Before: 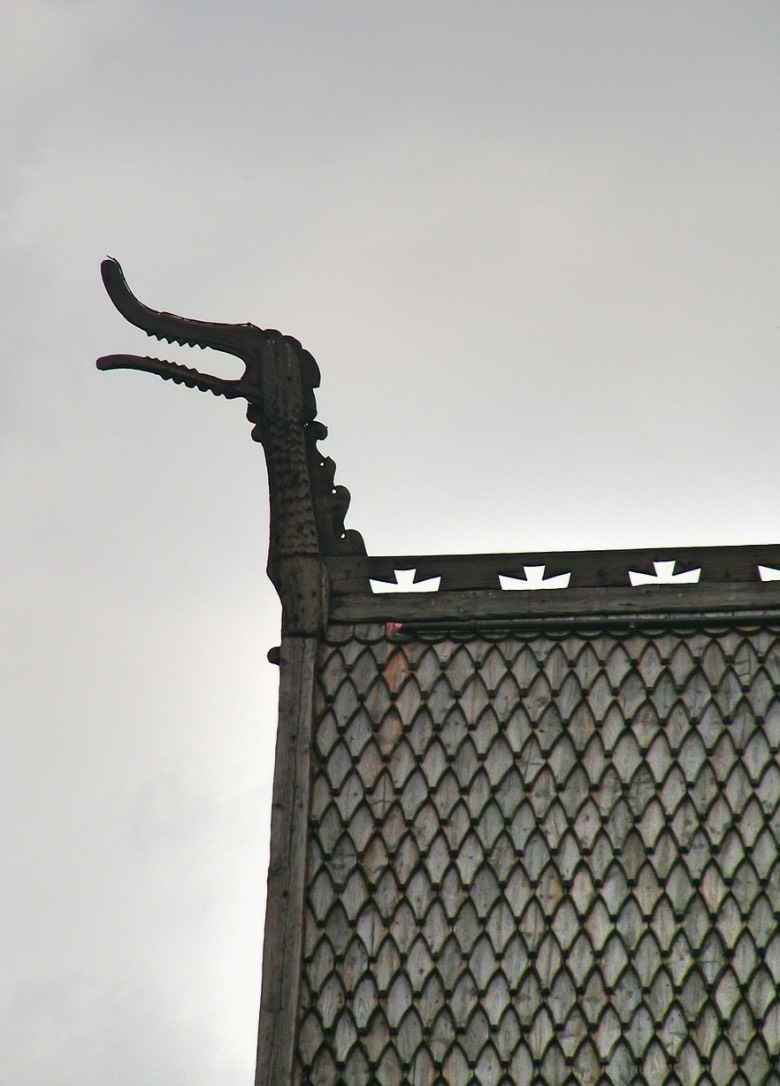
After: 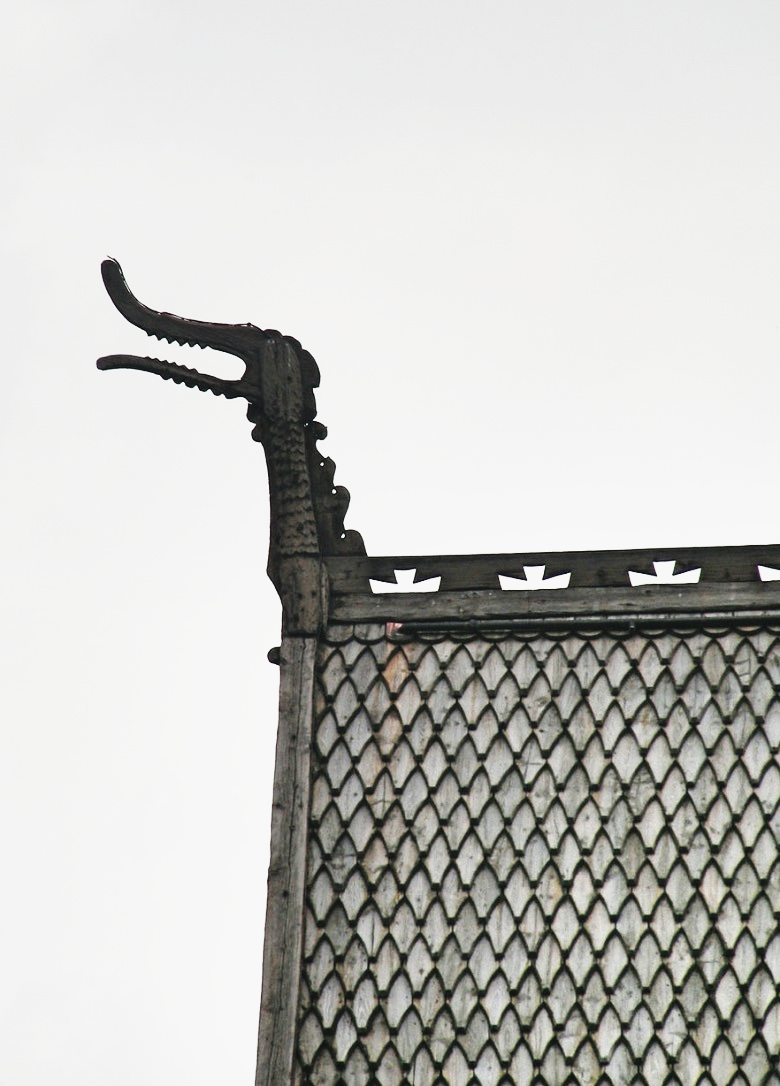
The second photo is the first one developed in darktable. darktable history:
contrast brightness saturation: contrast -0.05, saturation -0.41
base curve: curves: ch0 [(0, 0.003) (0.001, 0.002) (0.006, 0.004) (0.02, 0.022) (0.048, 0.086) (0.094, 0.234) (0.162, 0.431) (0.258, 0.629) (0.385, 0.8) (0.548, 0.918) (0.751, 0.988) (1, 1)], preserve colors none
